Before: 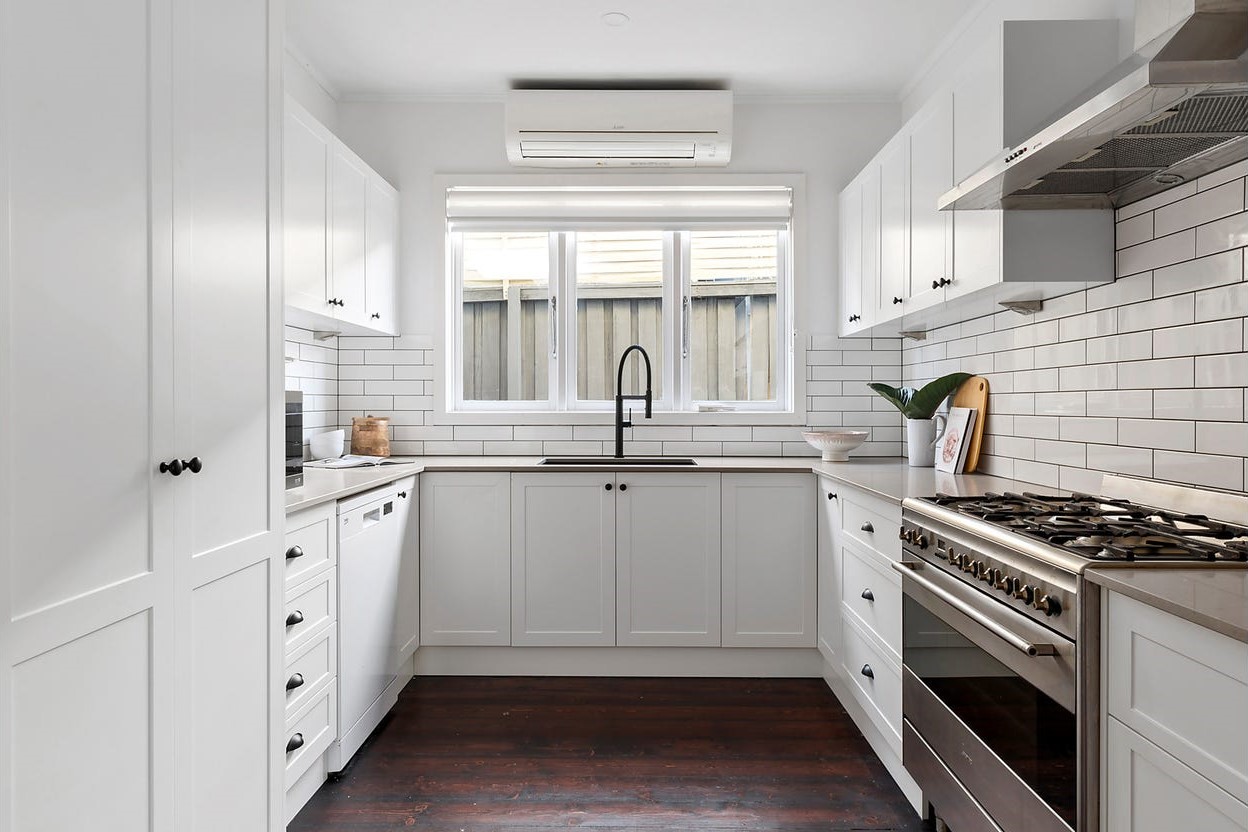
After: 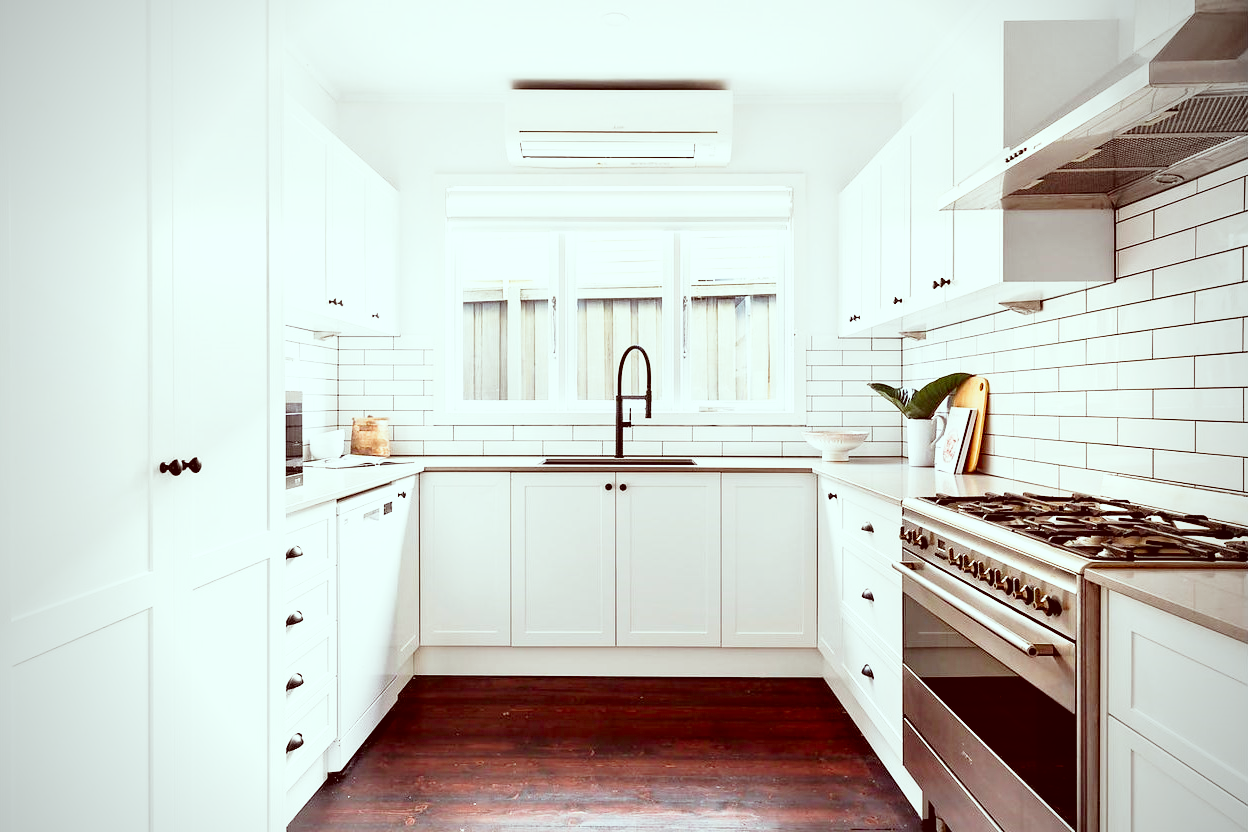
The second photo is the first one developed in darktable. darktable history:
color correction: highlights a* -7.23, highlights b* -0.161, shadows a* 20.08, shadows b* 11.73
base curve: curves: ch0 [(0, 0) (0.012, 0.01) (0.073, 0.168) (0.31, 0.711) (0.645, 0.957) (1, 1)], preserve colors none
vignetting: on, module defaults
